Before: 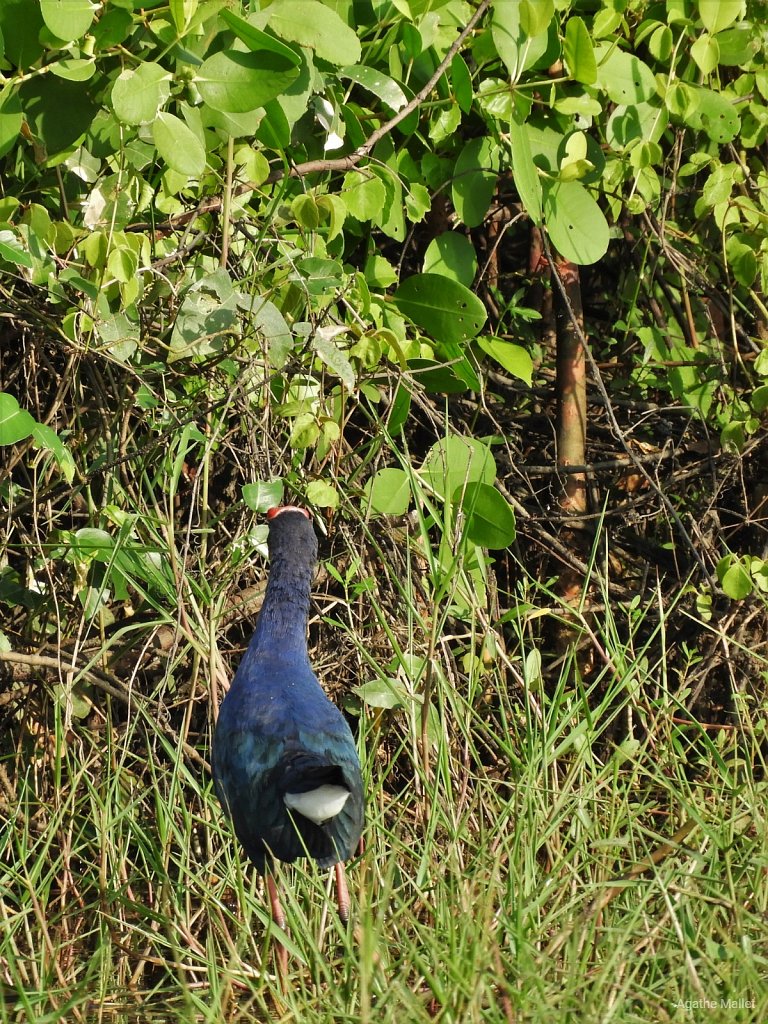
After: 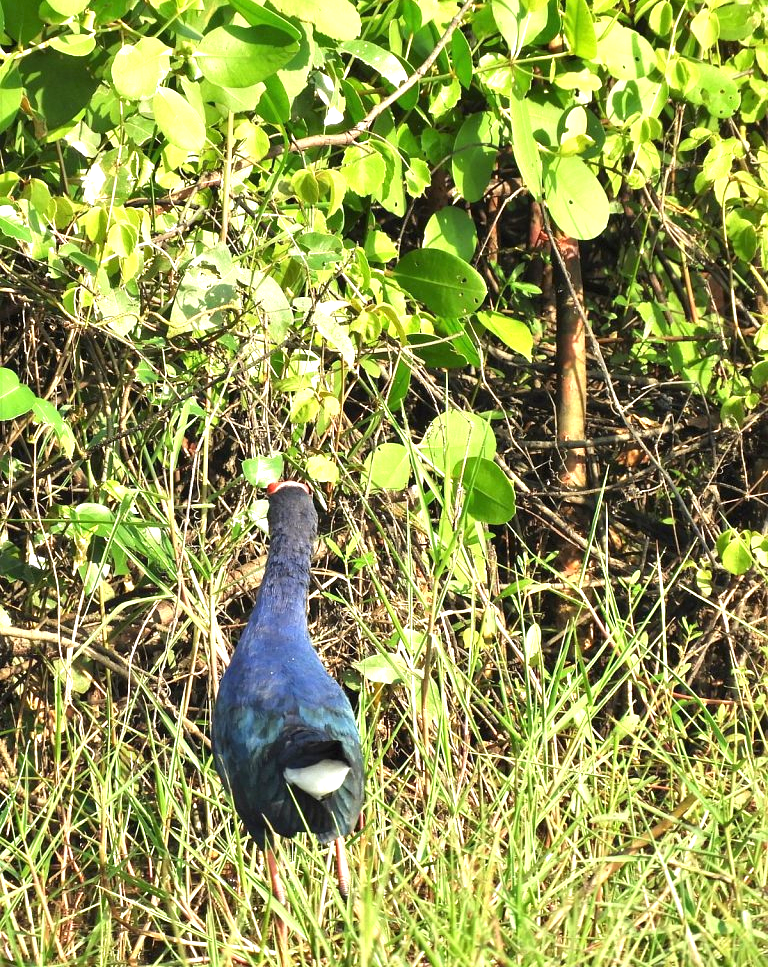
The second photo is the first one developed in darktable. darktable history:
crop and rotate: top 2.479%, bottom 3.018%
exposure: black level correction 0, exposure 1.2 EV, compensate exposure bias true, compensate highlight preservation false
